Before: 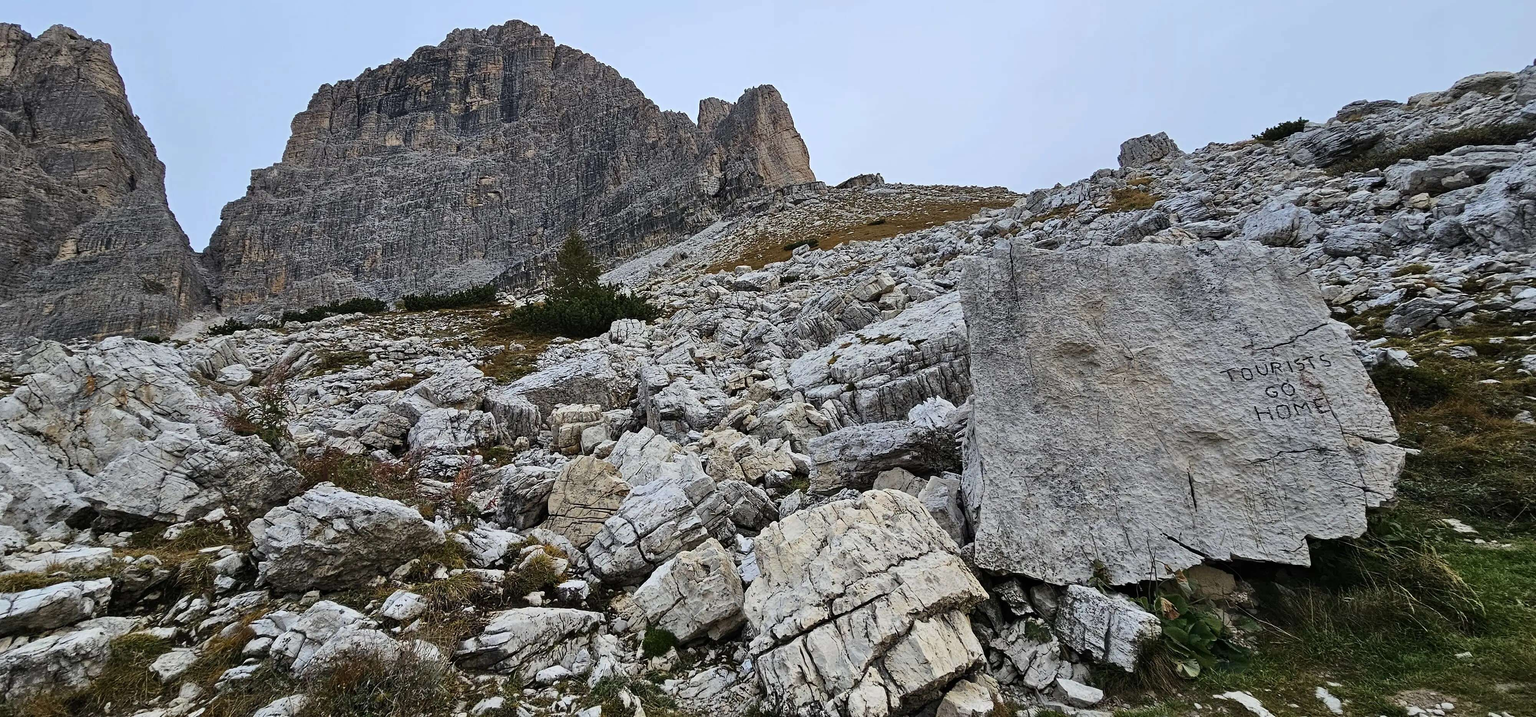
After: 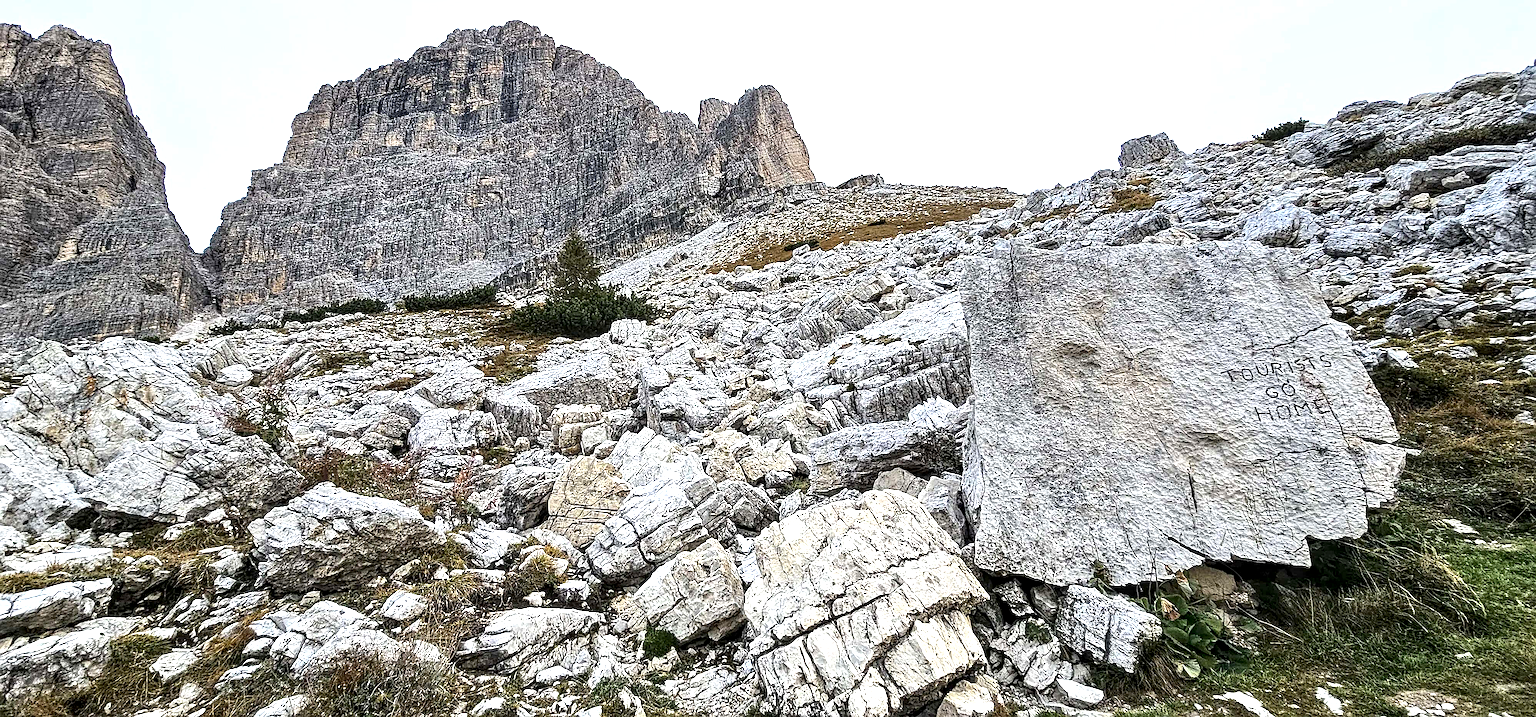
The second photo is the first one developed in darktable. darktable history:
exposure: black level correction 0, exposure 1 EV, compensate exposure bias true, compensate highlight preservation false
contrast brightness saturation: contrast 0.101, brightness 0.022, saturation 0.022
color zones: curves: ch1 [(0.077, 0.436) (0.25, 0.5) (0.75, 0.5)]
sharpen: radius 2.531, amount 0.621
local contrast: highlights 60%, shadows 60%, detail 160%
